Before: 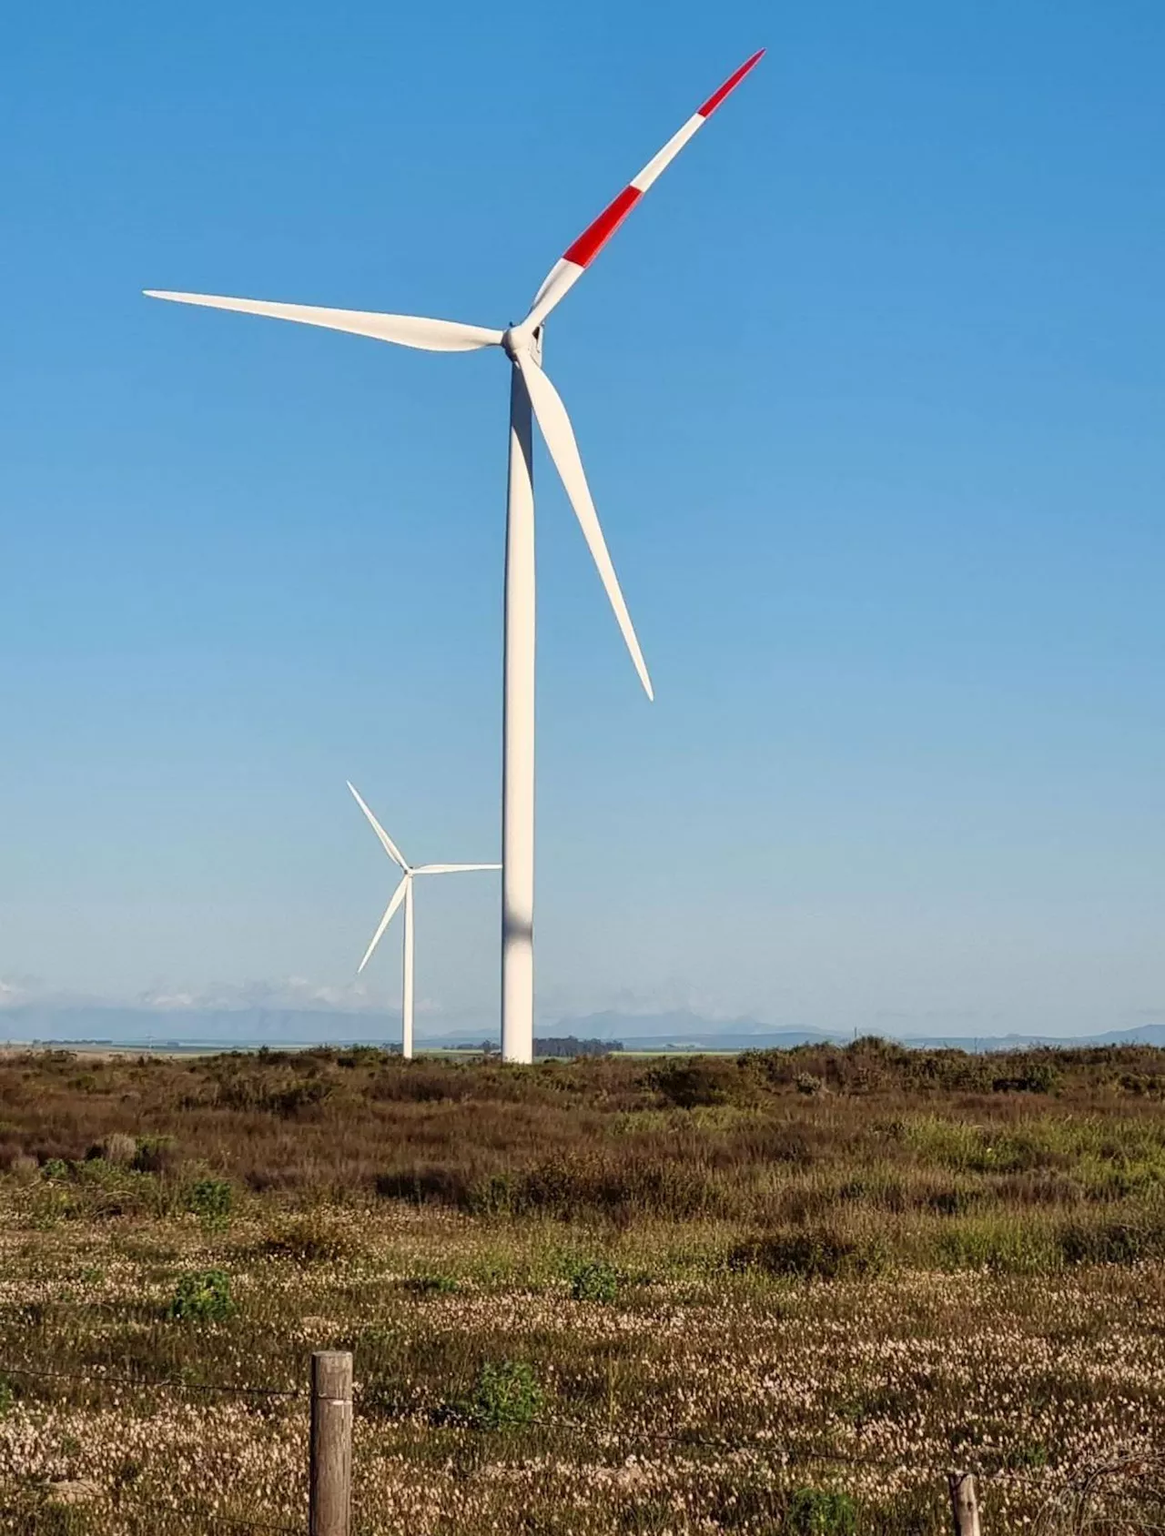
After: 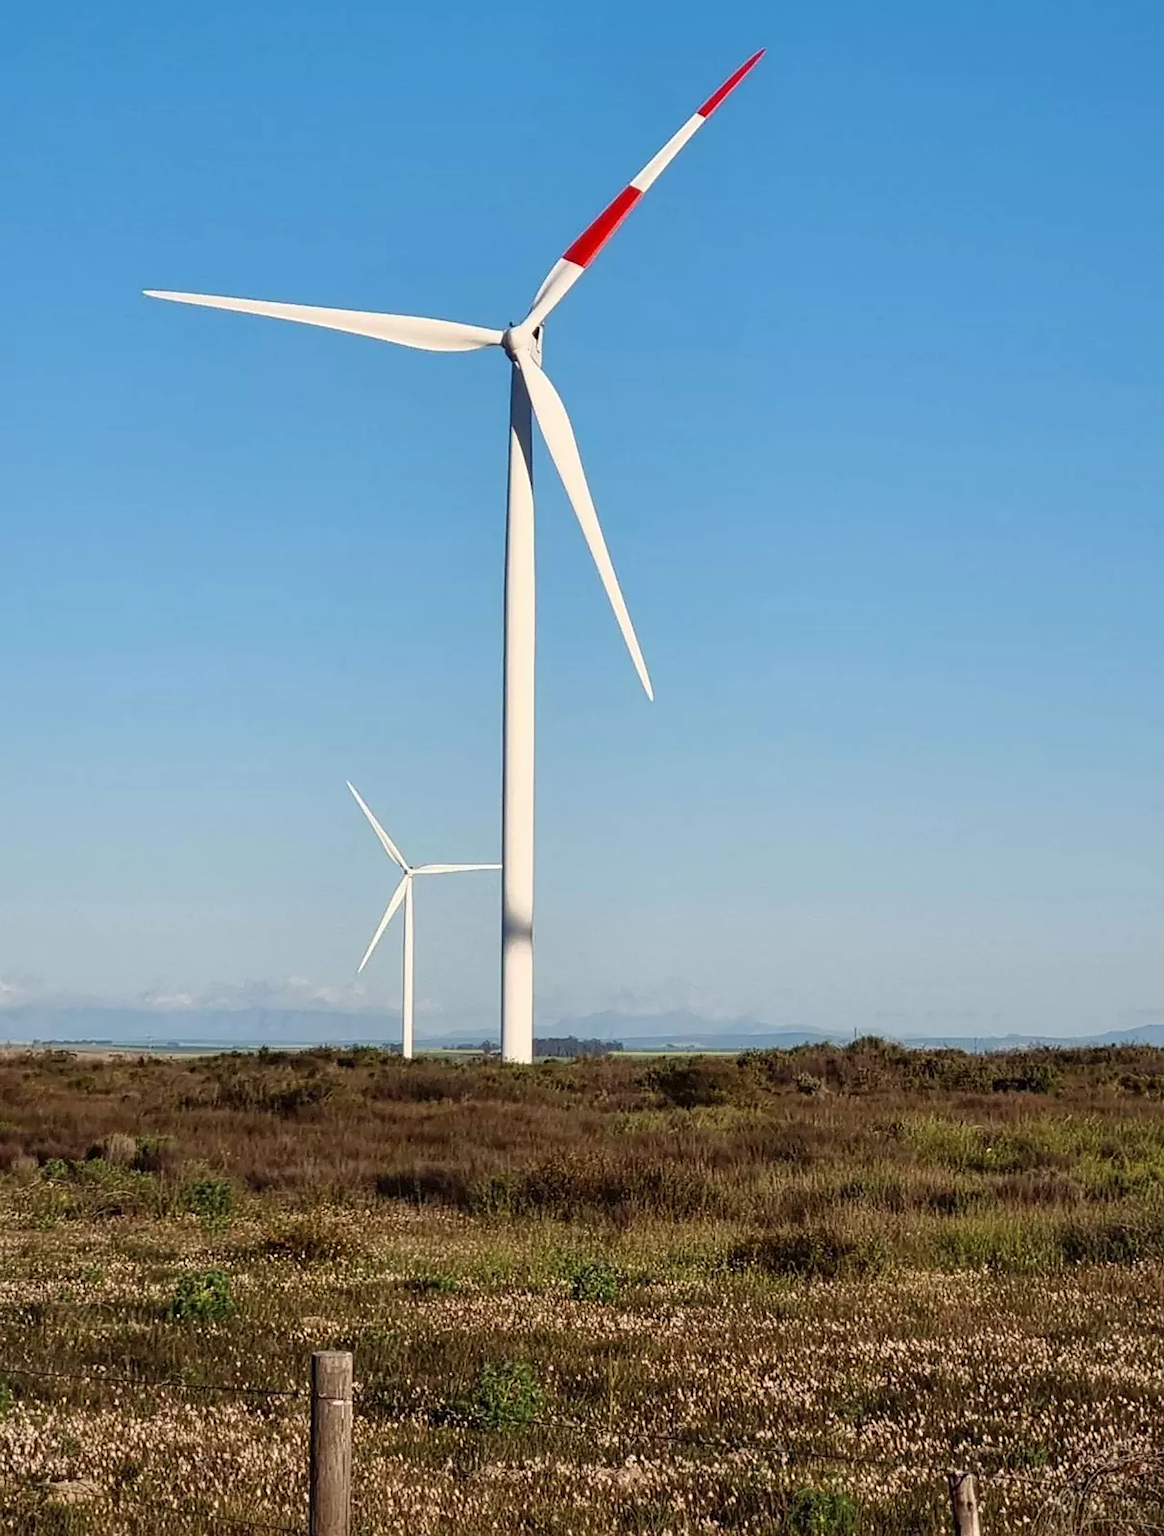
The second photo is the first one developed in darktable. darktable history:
sharpen: radius 1.005, threshold 1.061
